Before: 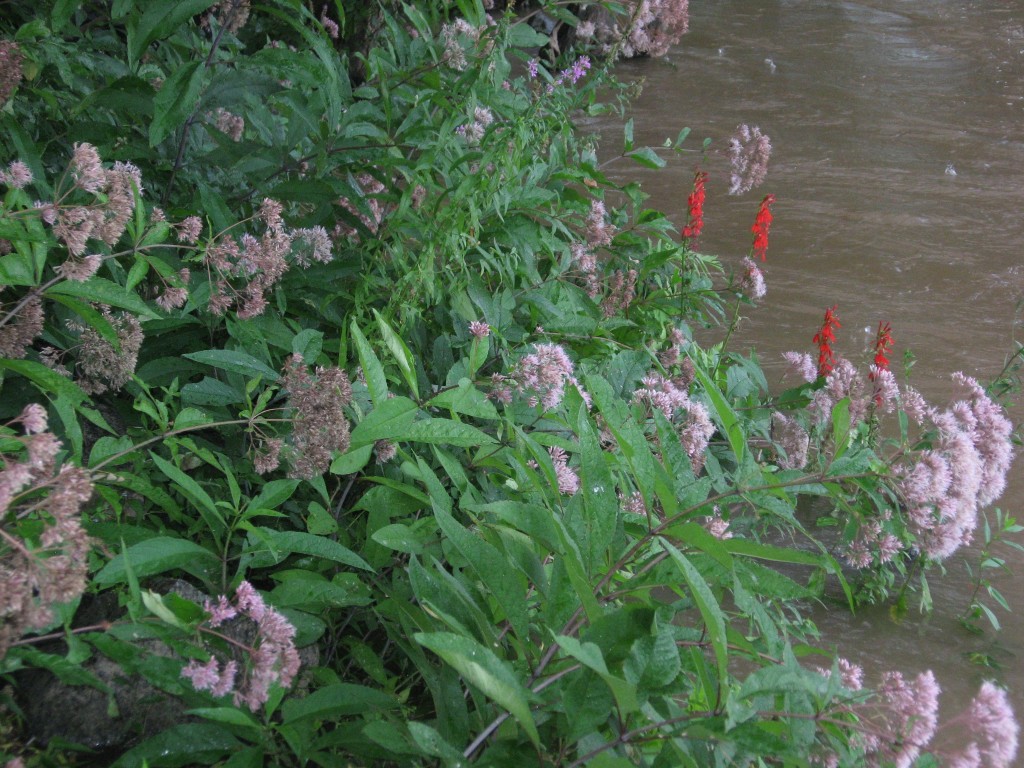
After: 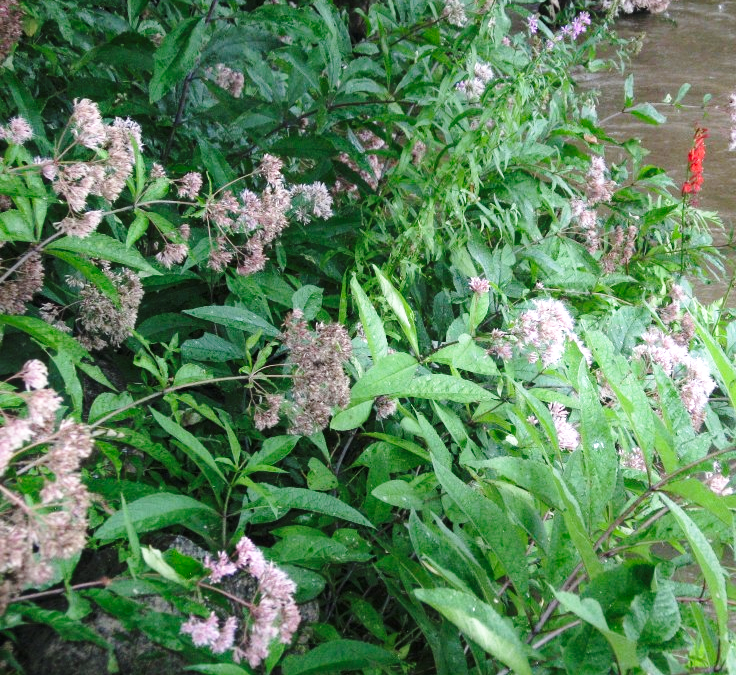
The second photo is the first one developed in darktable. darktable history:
local contrast: highlights 100%, shadows 100%, detail 120%, midtone range 0.2
tone equalizer: -8 EV 0.001 EV, -7 EV -0.002 EV, -6 EV 0.002 EV, -5 EV -0.03 EV, -4 EV -0.116 EV, -3 EV -0.169 EV, -2 EV 0.24 EV, -1 EV 0.702 EV, +0 EV 0.493 EV
crop: top 5.803%, right 27.864%, bottom 5.804%
bloom: size 13.65%, threshold 98.39%, strength 4.82%
base curve: curves: ch0 [(0, 0) (0.028, 0.03) (0.121, 0.232) (0.46, 0.748) (0.859, 0.968) (1, 1)], preserve colors none
